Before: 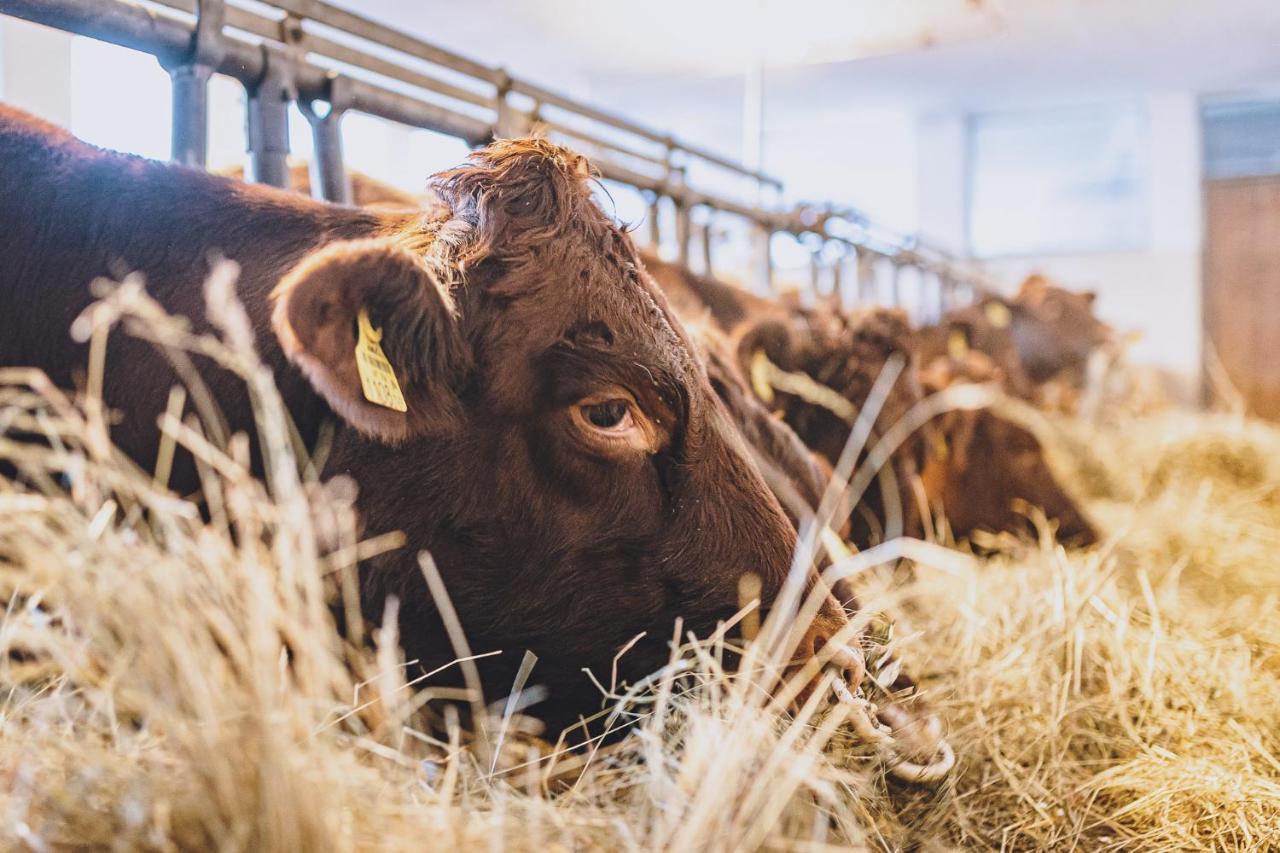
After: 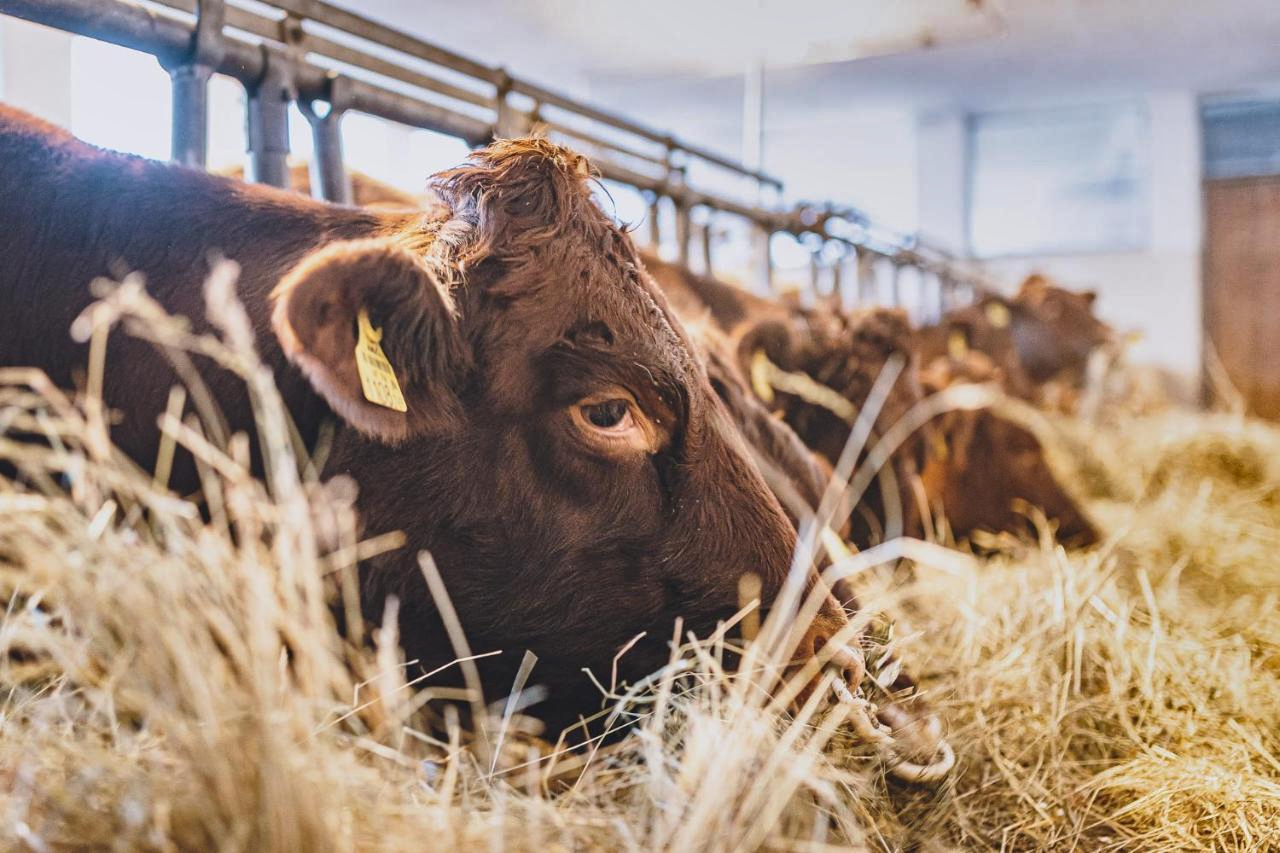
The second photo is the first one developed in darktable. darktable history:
shadows and highlights: shadows 58.4, highlights -60.24, soften with gaussian
